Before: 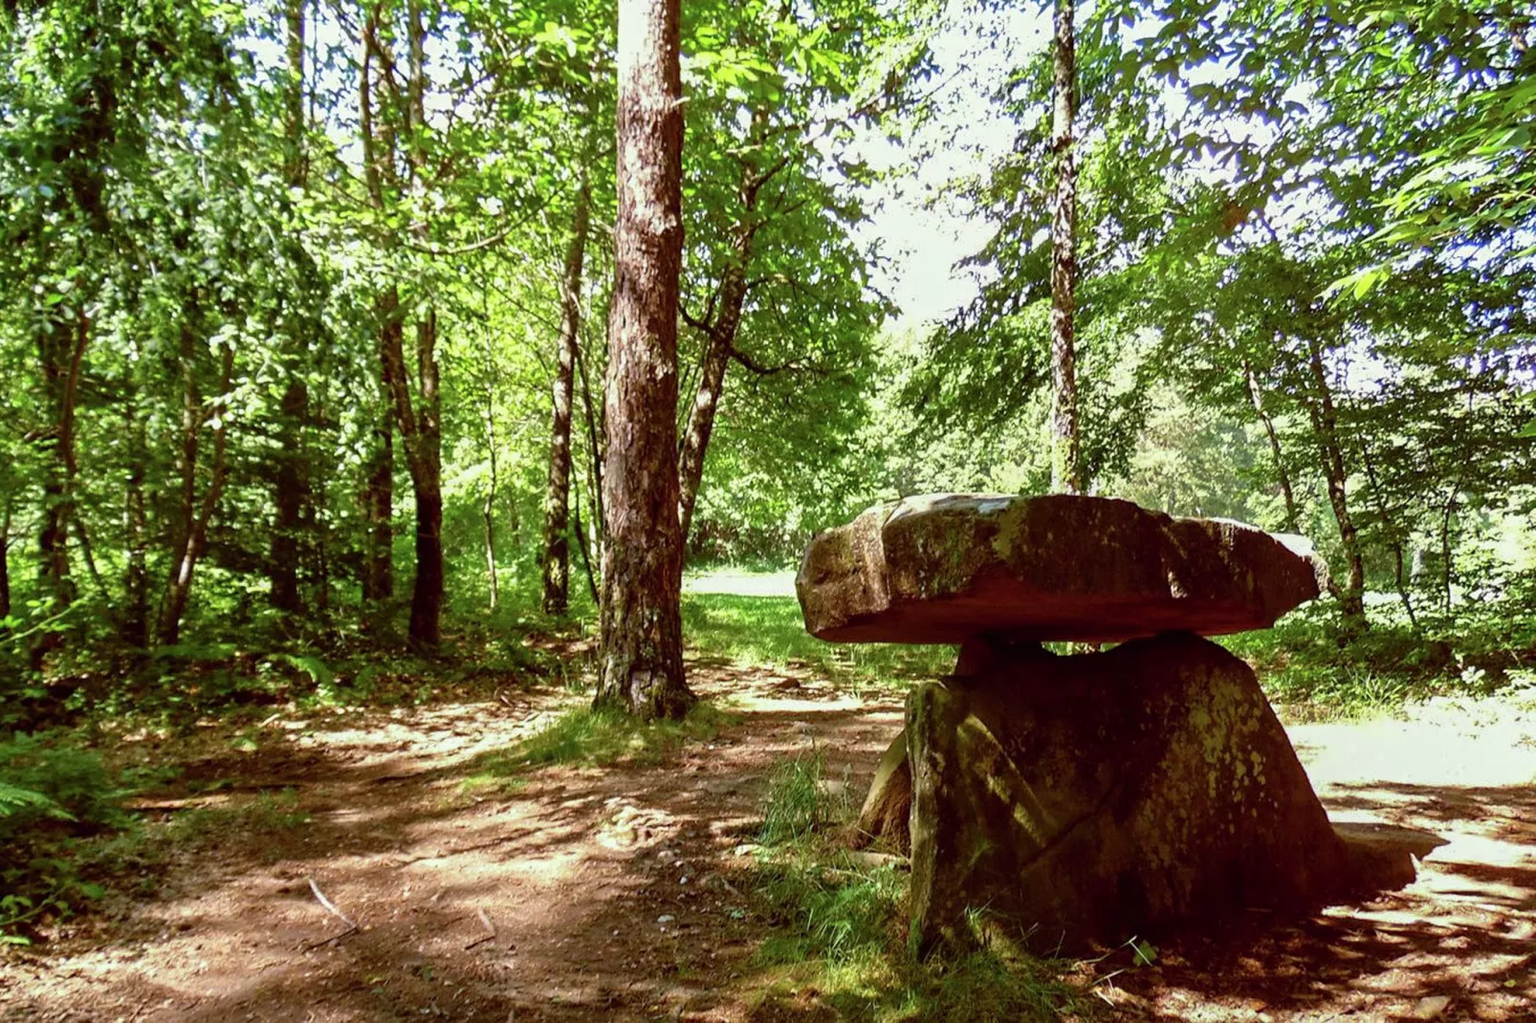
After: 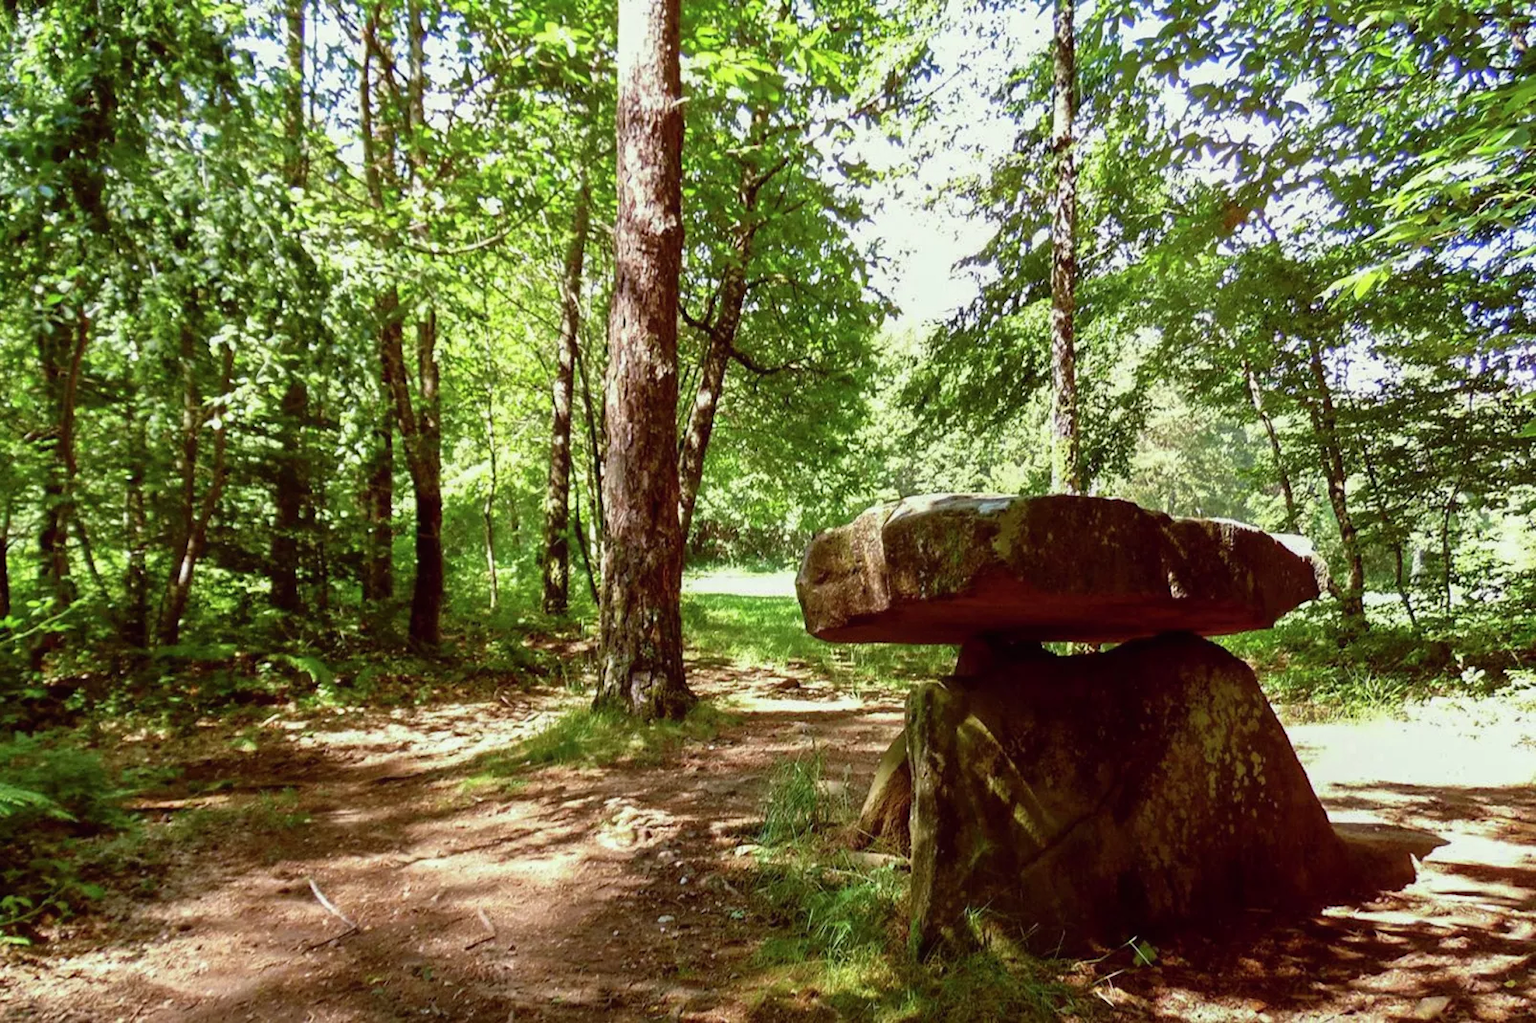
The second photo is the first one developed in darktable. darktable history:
contrast equalizer: y [[0.502, 0.505, 0.512, 0.529, 0.564, 0.588], [0.5 ×6], [0.502, 0.505, 0.512, 0.529, 0.564, 0.588], [0, 0.001, 0.001, 0.004, 0.008, 0.011], [0, 0.001, 0.001, 0.004, 0.008, 0.011]], mix -0.318
